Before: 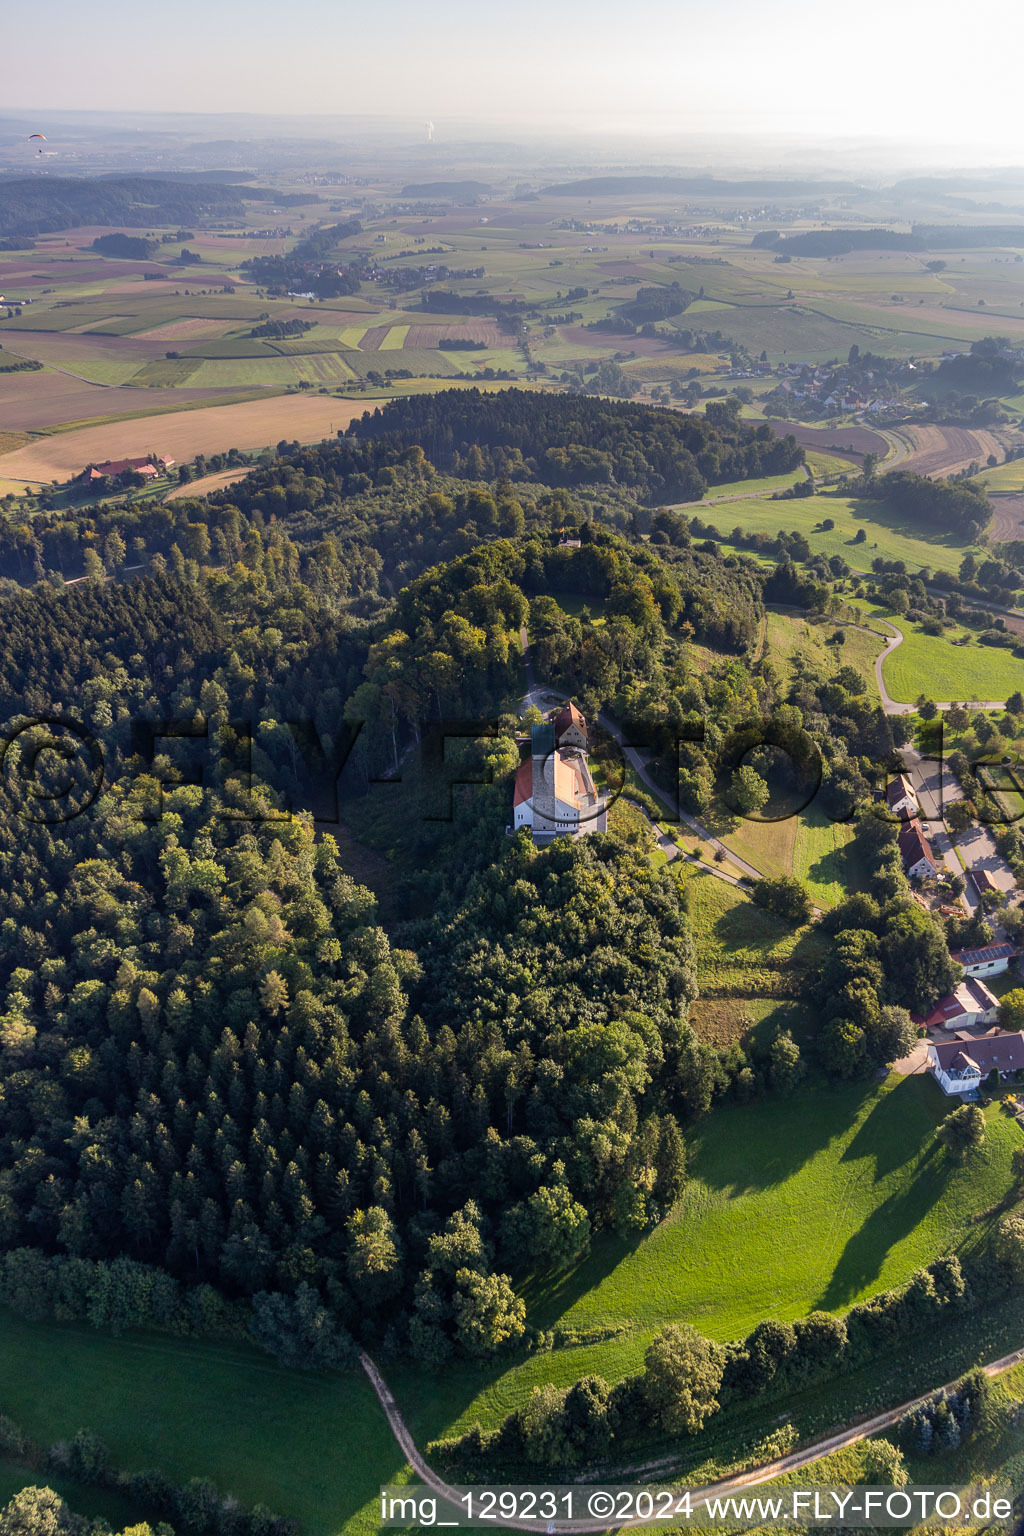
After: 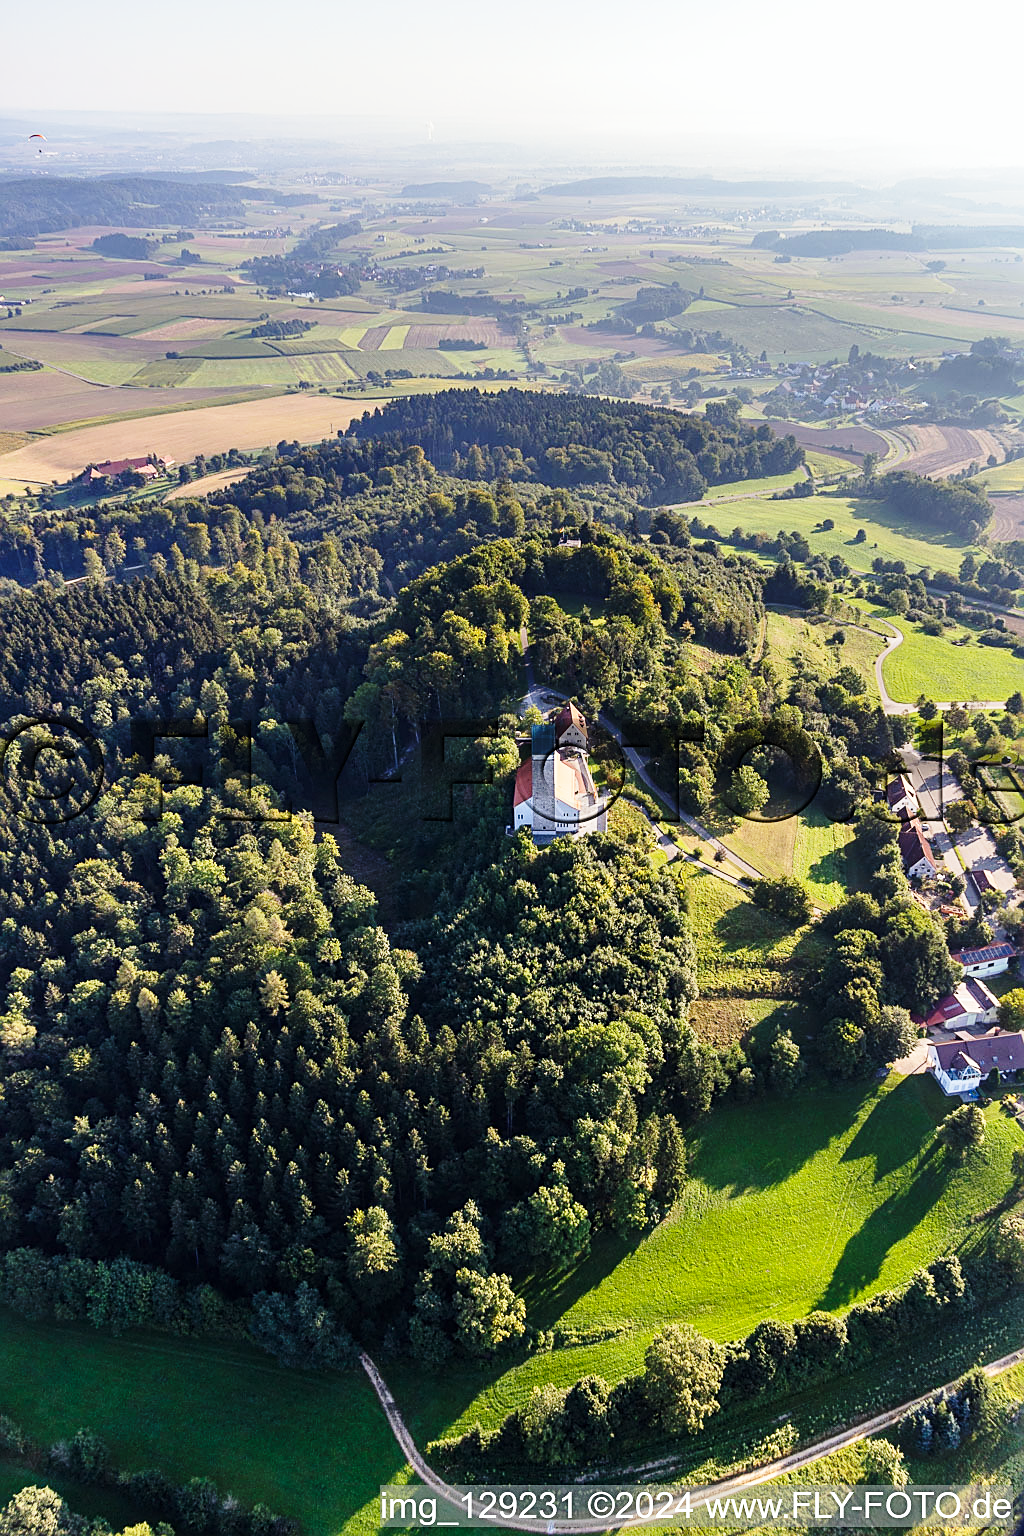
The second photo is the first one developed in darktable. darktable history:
sharpen: on, module defaults
white balance: red 0.978, blue 0.999
base curve: curves: ch0 [(0, 0) (0.028, 0.03) (0.121, 0.232) (0.46, 0.748) (0.859, 0.968) (1, 1)], preserve colors none
